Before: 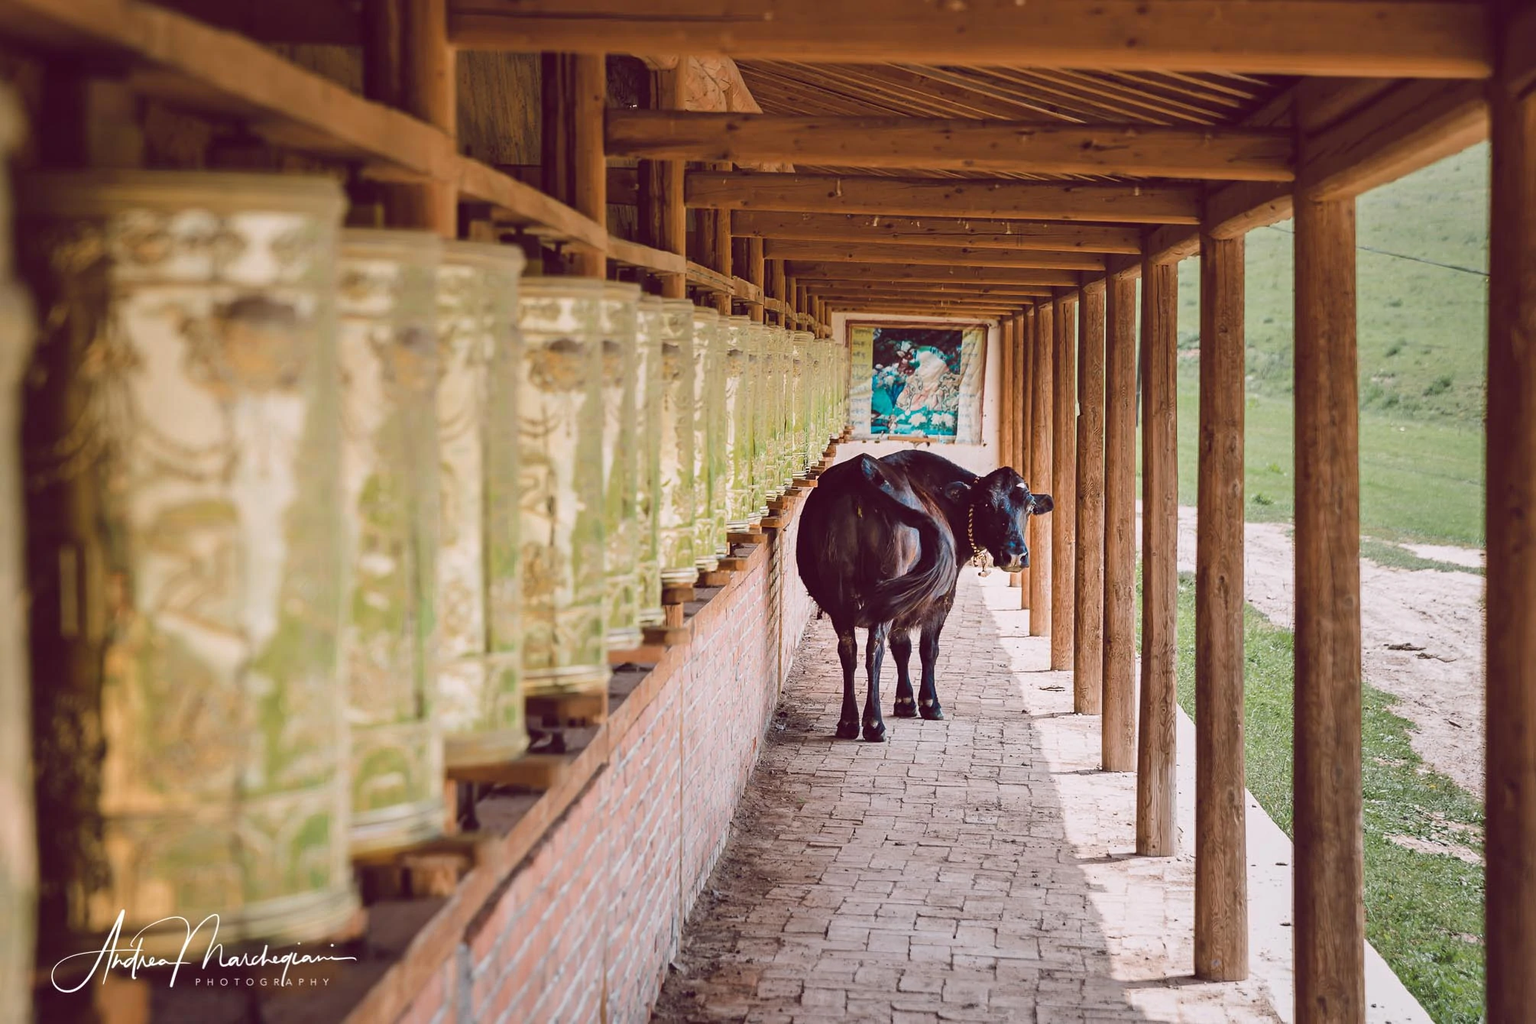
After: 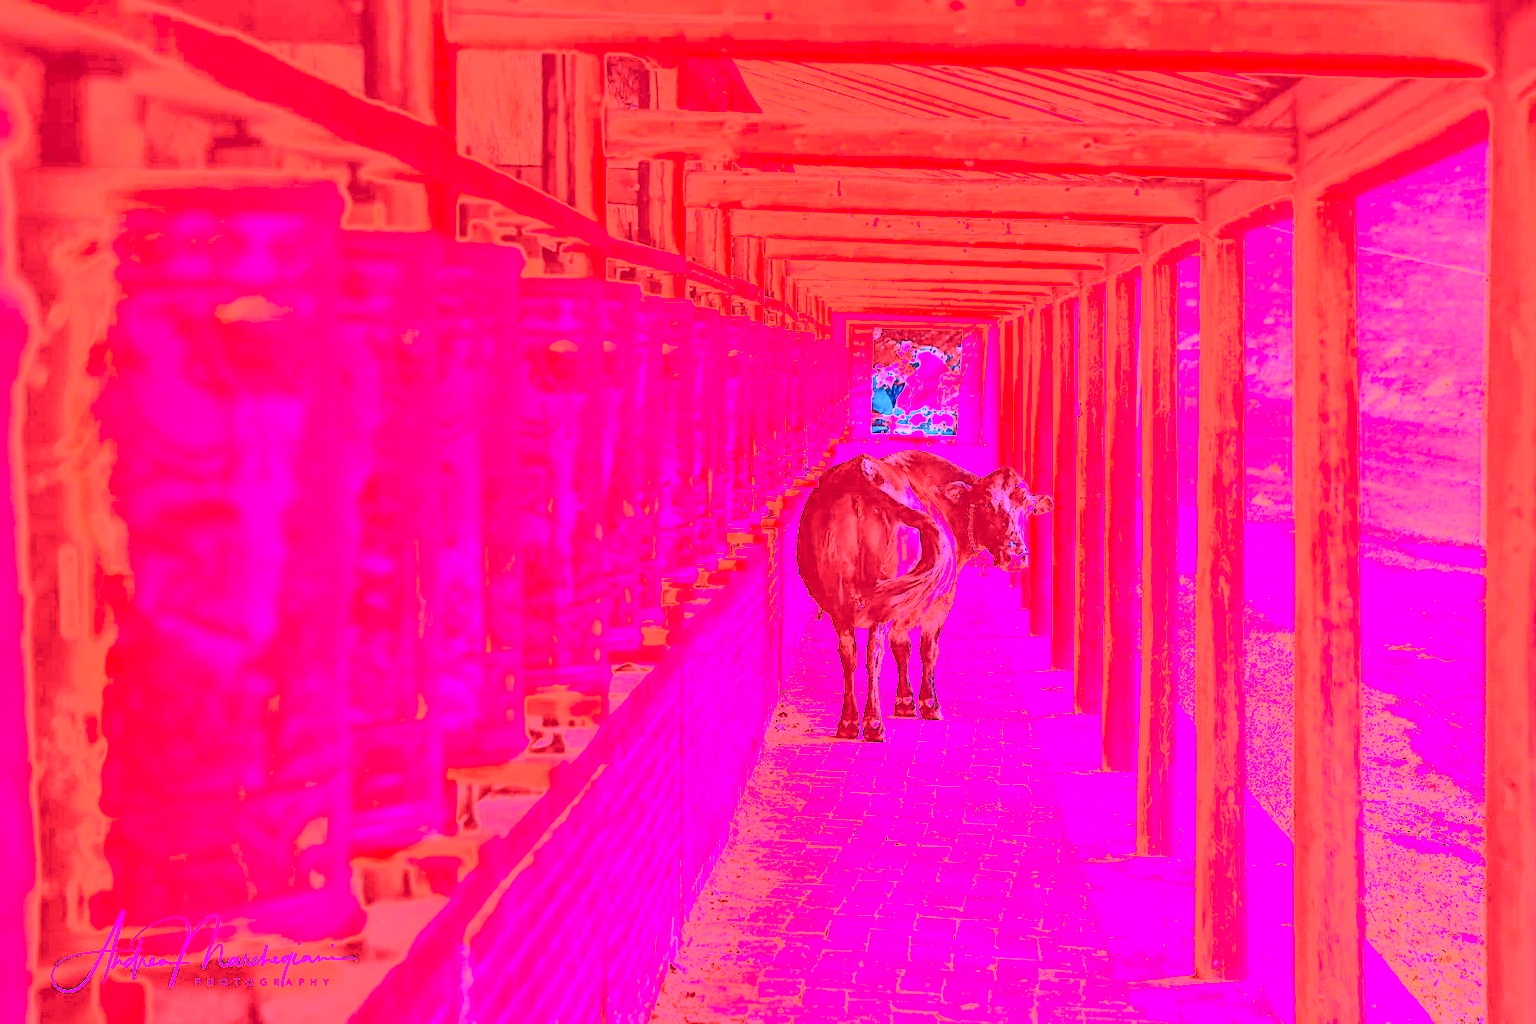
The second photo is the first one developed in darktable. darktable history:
white balance: red 4.26, blue 1.802
contrast brightness saturation: contrast 0.28
